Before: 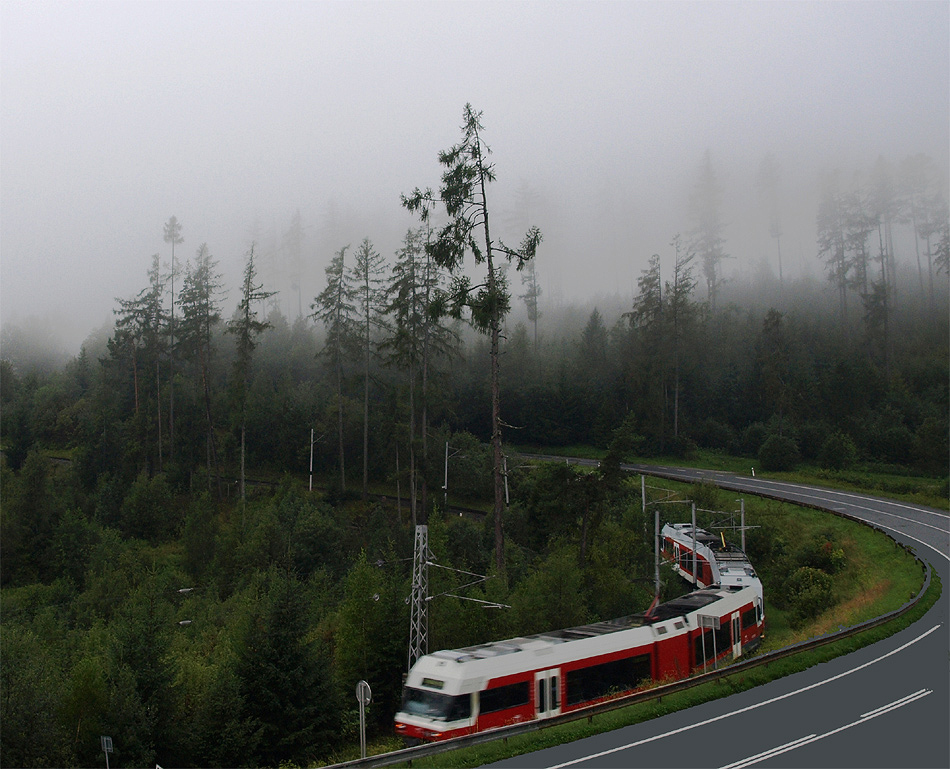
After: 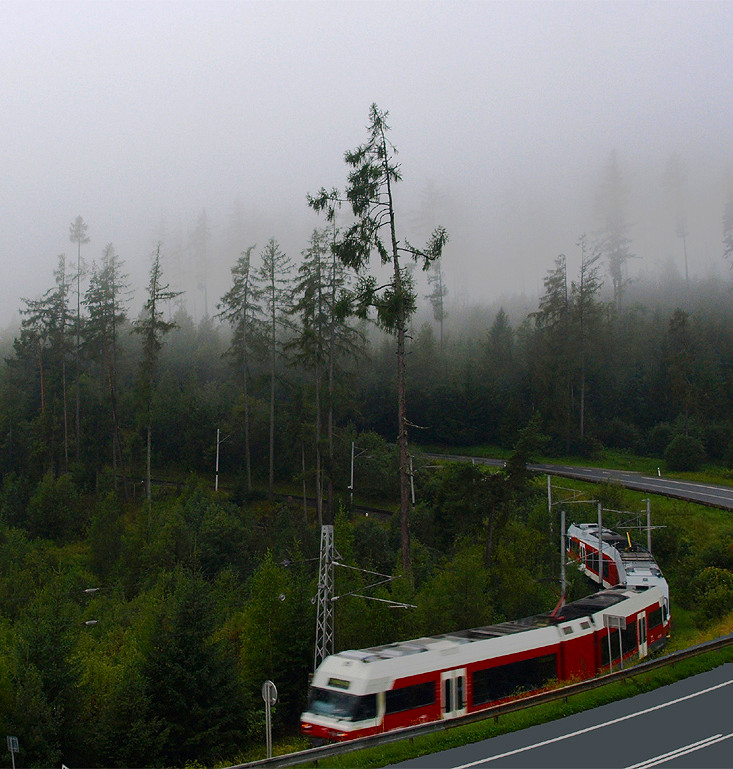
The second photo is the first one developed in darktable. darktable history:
color balance rgb: perceptual saturation grading › global saturation 30.857%, global vibrance 20%
crop: left 9.904%, right 12.881%
